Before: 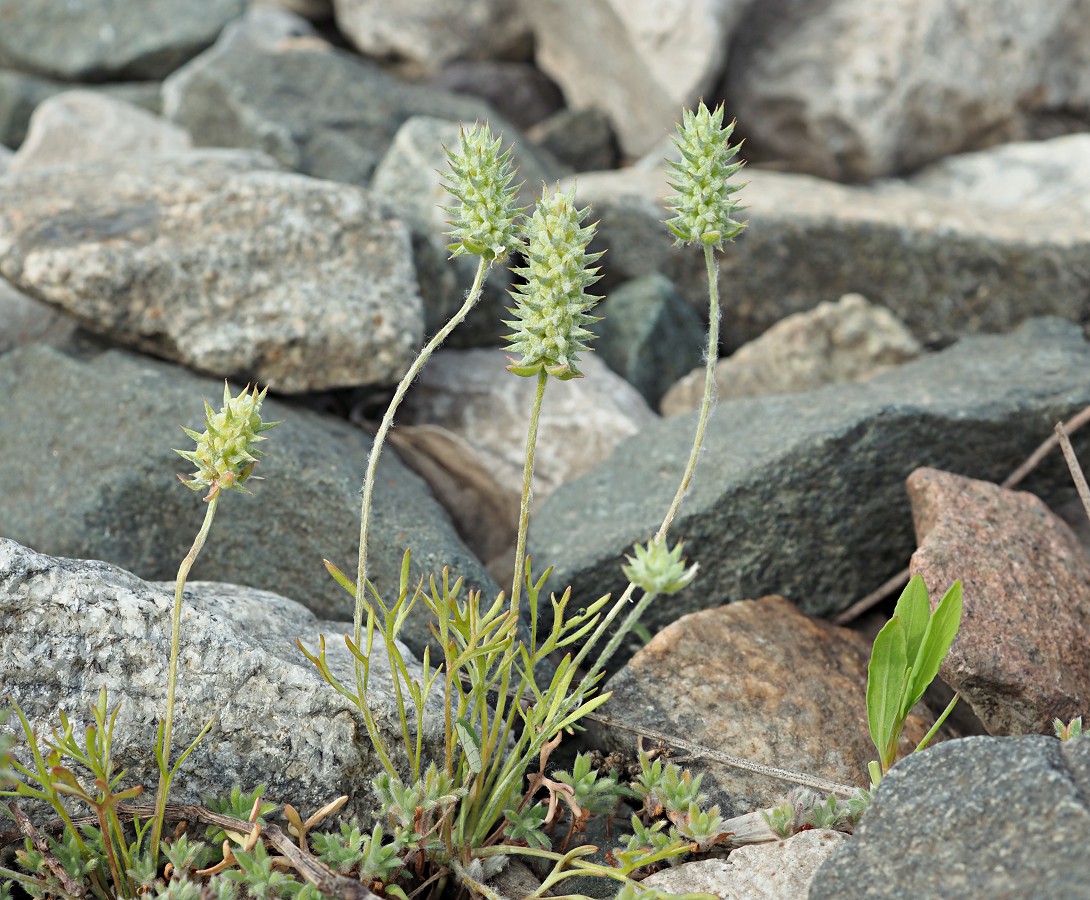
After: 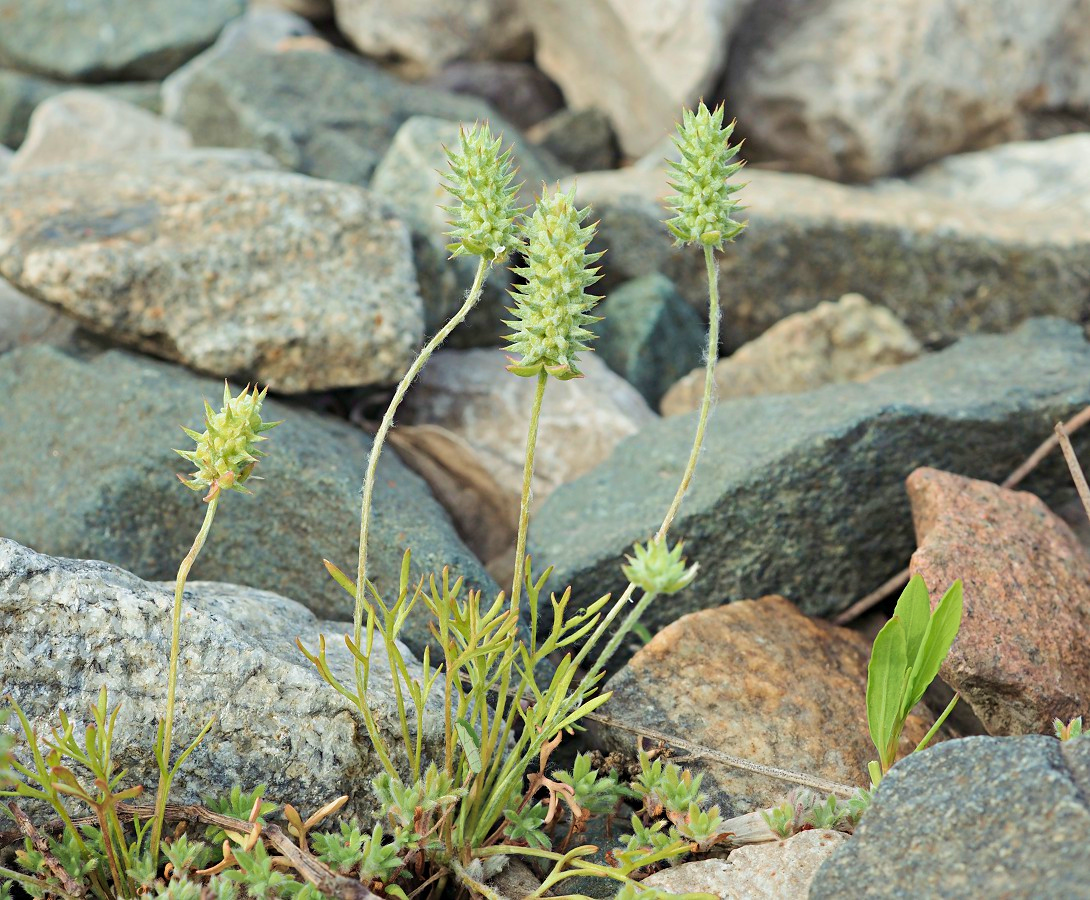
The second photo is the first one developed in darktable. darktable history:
base curve: curves: ch0 [(0, 0) (0.262, 0.32) (0.722, 0.705) (1, 1)]
velvia: strength 45%
